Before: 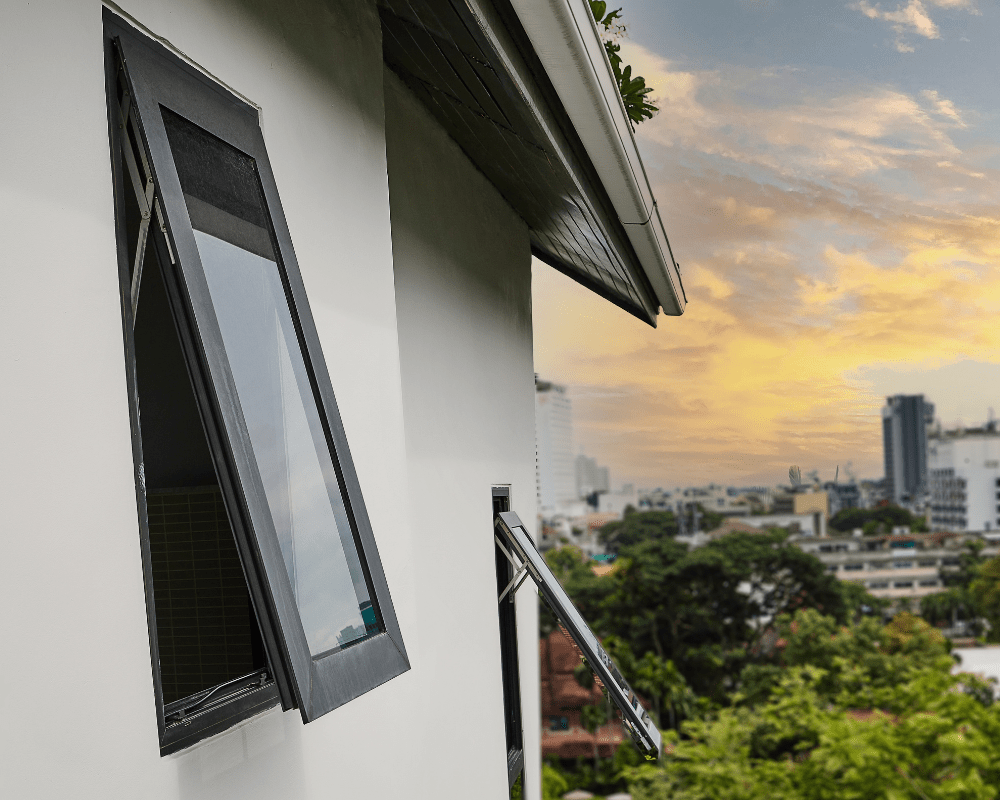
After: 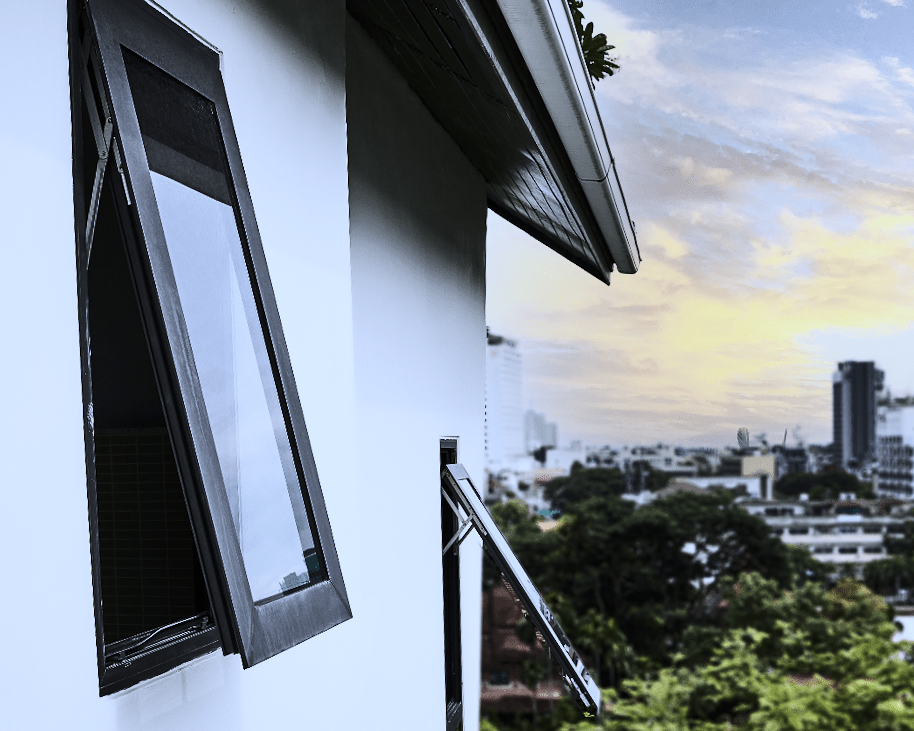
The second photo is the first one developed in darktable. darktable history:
white balance: red 0.871, blue 1.249
tone curve: curves: ch0 [(0, 0) (0.288, 0.201) (0.683, 0.793) (1, 1)], color space Lab, linked channels, preserve colors none
contrast brightness saturation: contrast 0.1, saturation -0.3
crop and rotate: angle -1.96°, left 3.097%, top 4.154%, right 1.586%, bottom 0.529%
